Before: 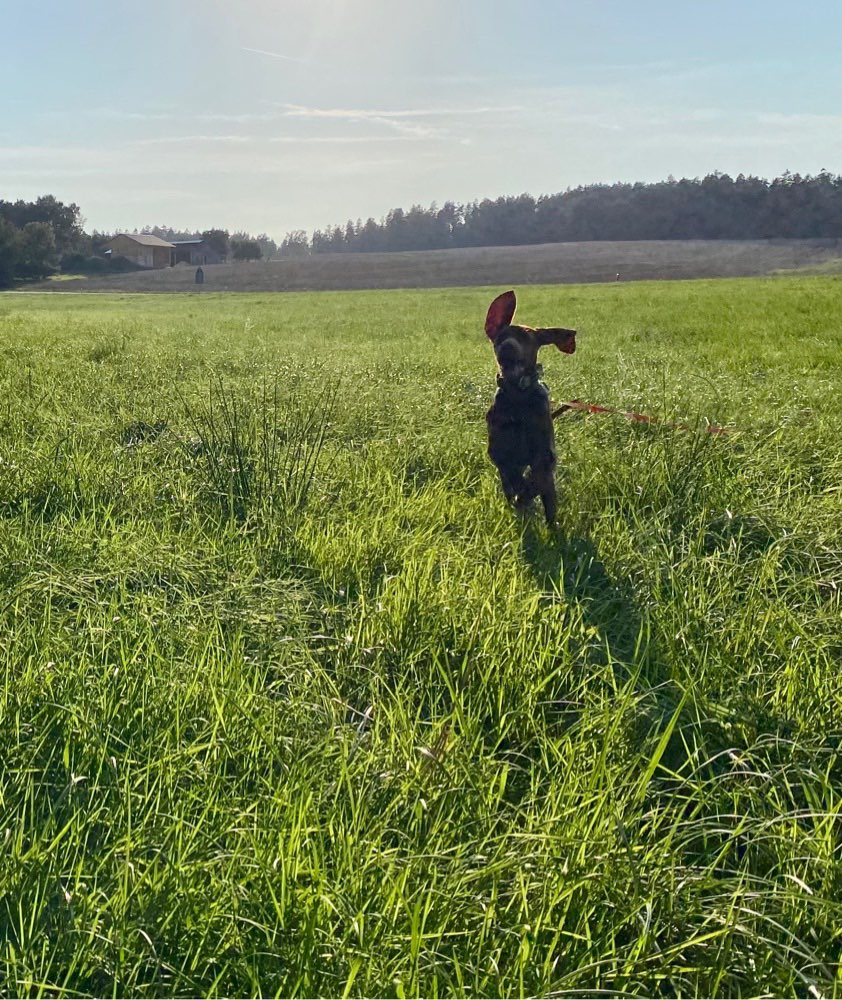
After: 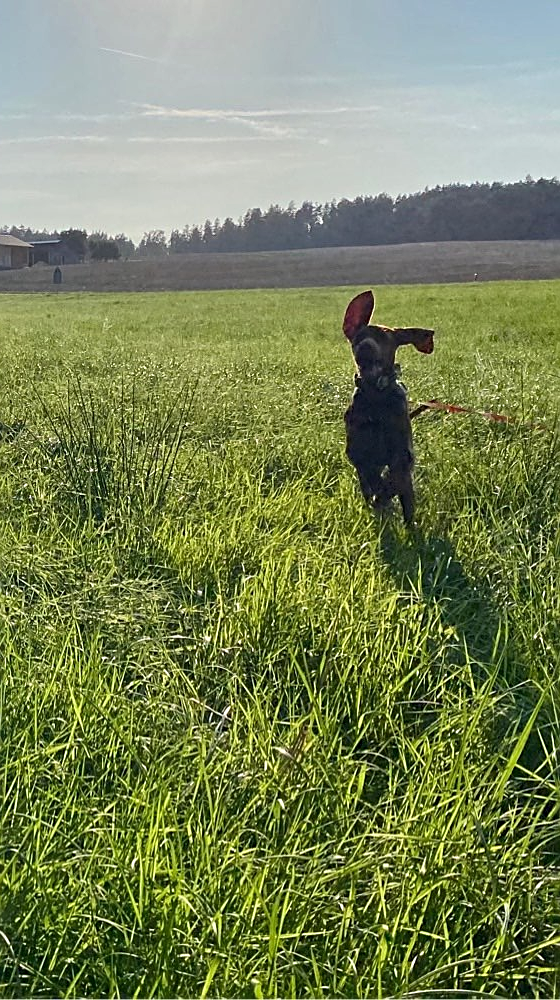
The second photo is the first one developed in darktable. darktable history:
crop: left 16.899%, right 16.556%
shadows and highlights: white point adjustment 0.05, highlights color adjustment 55.9%, soften with gaussian
sharpen: on, module defaults
